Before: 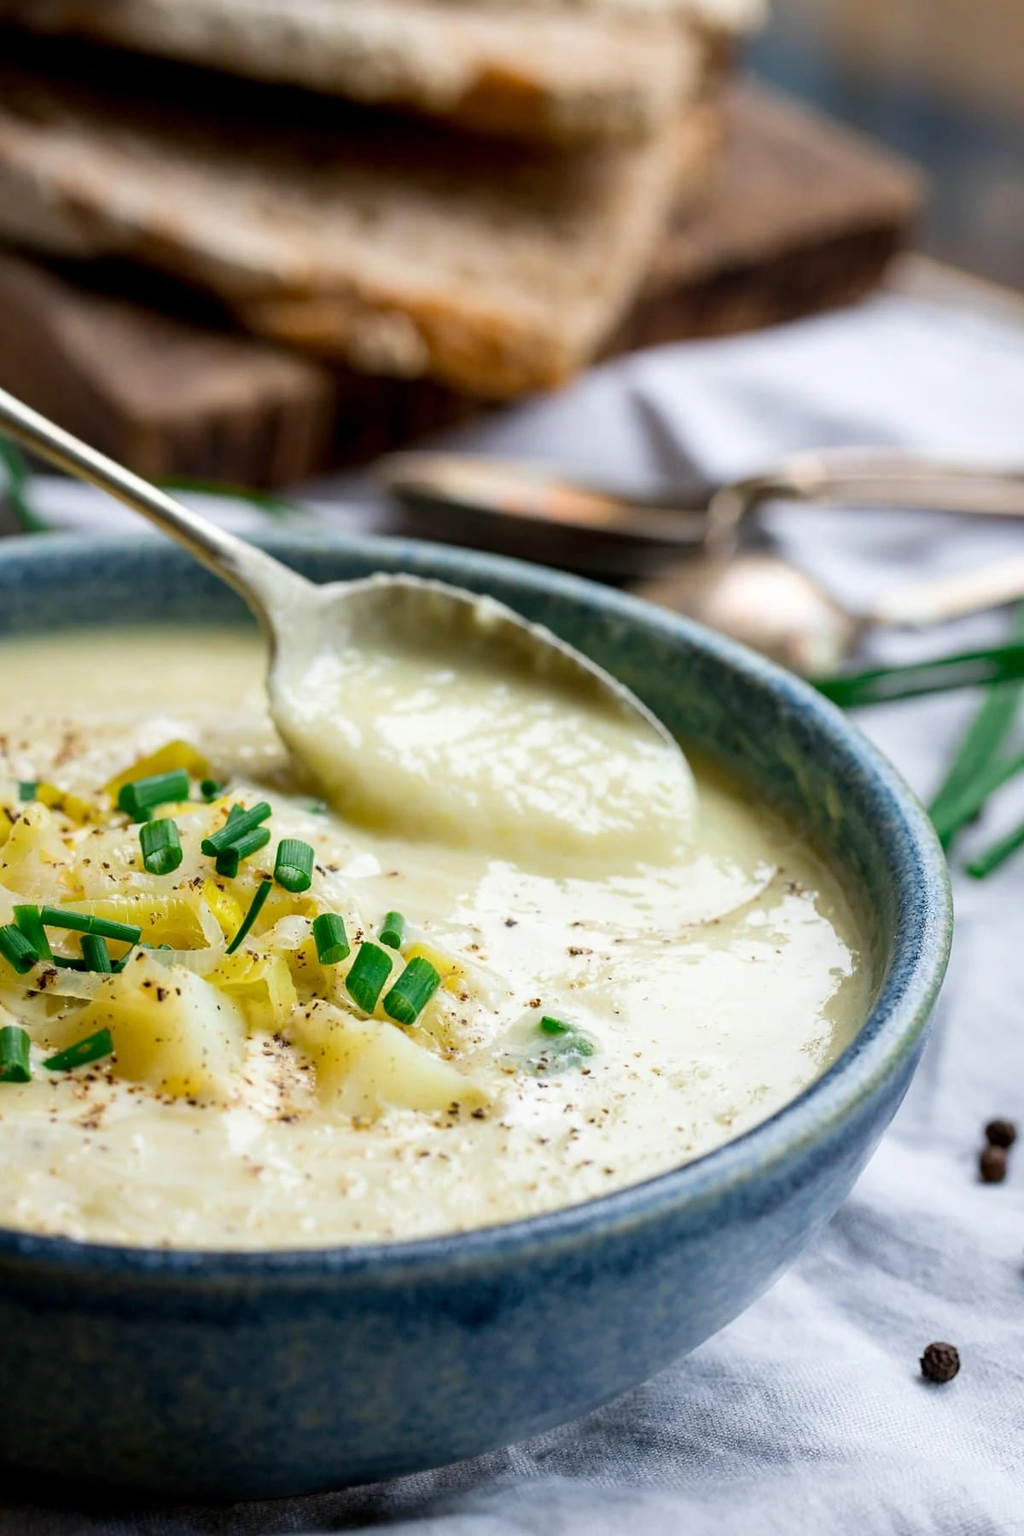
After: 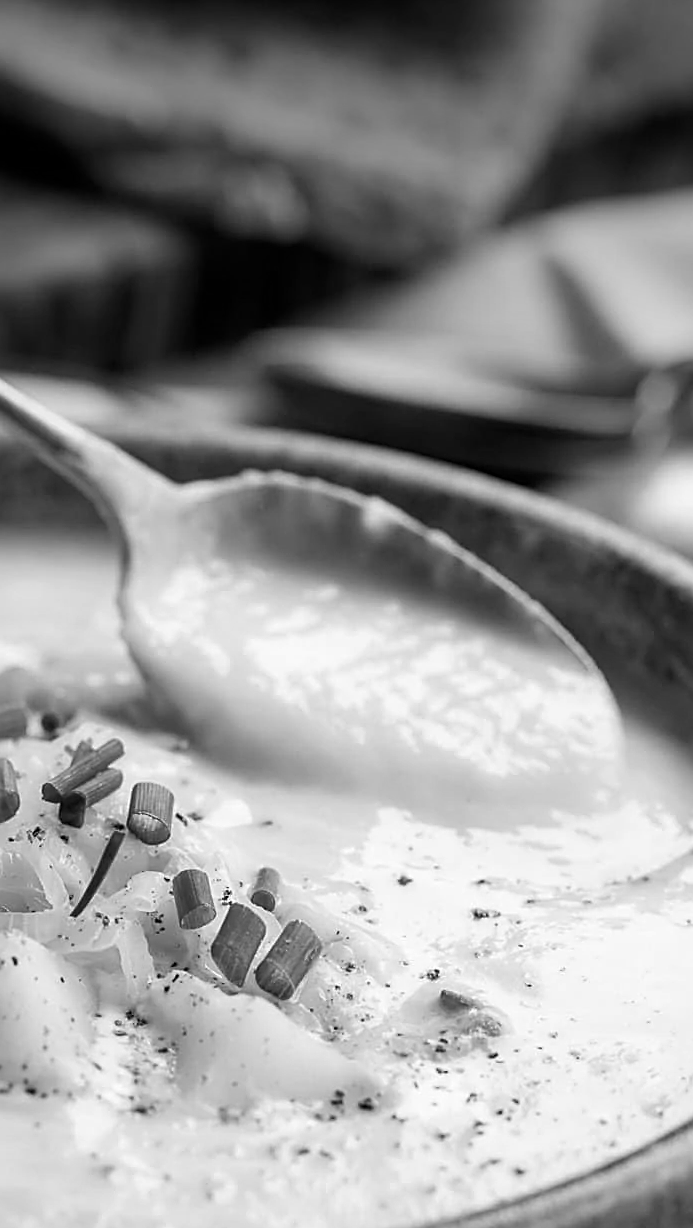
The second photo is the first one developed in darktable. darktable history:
monochrome: on, module defaults
vignetting: fall-off start 97.52%, fall-off radius 100%, brightness -0.574, saturation 0, center (-0.027, 0.404), width/height ratio 1.368, unbound false
crop: left 16.202%, top 11.208%, right 26.045%, bottom 20.557%
sharpen: on, module defaults
